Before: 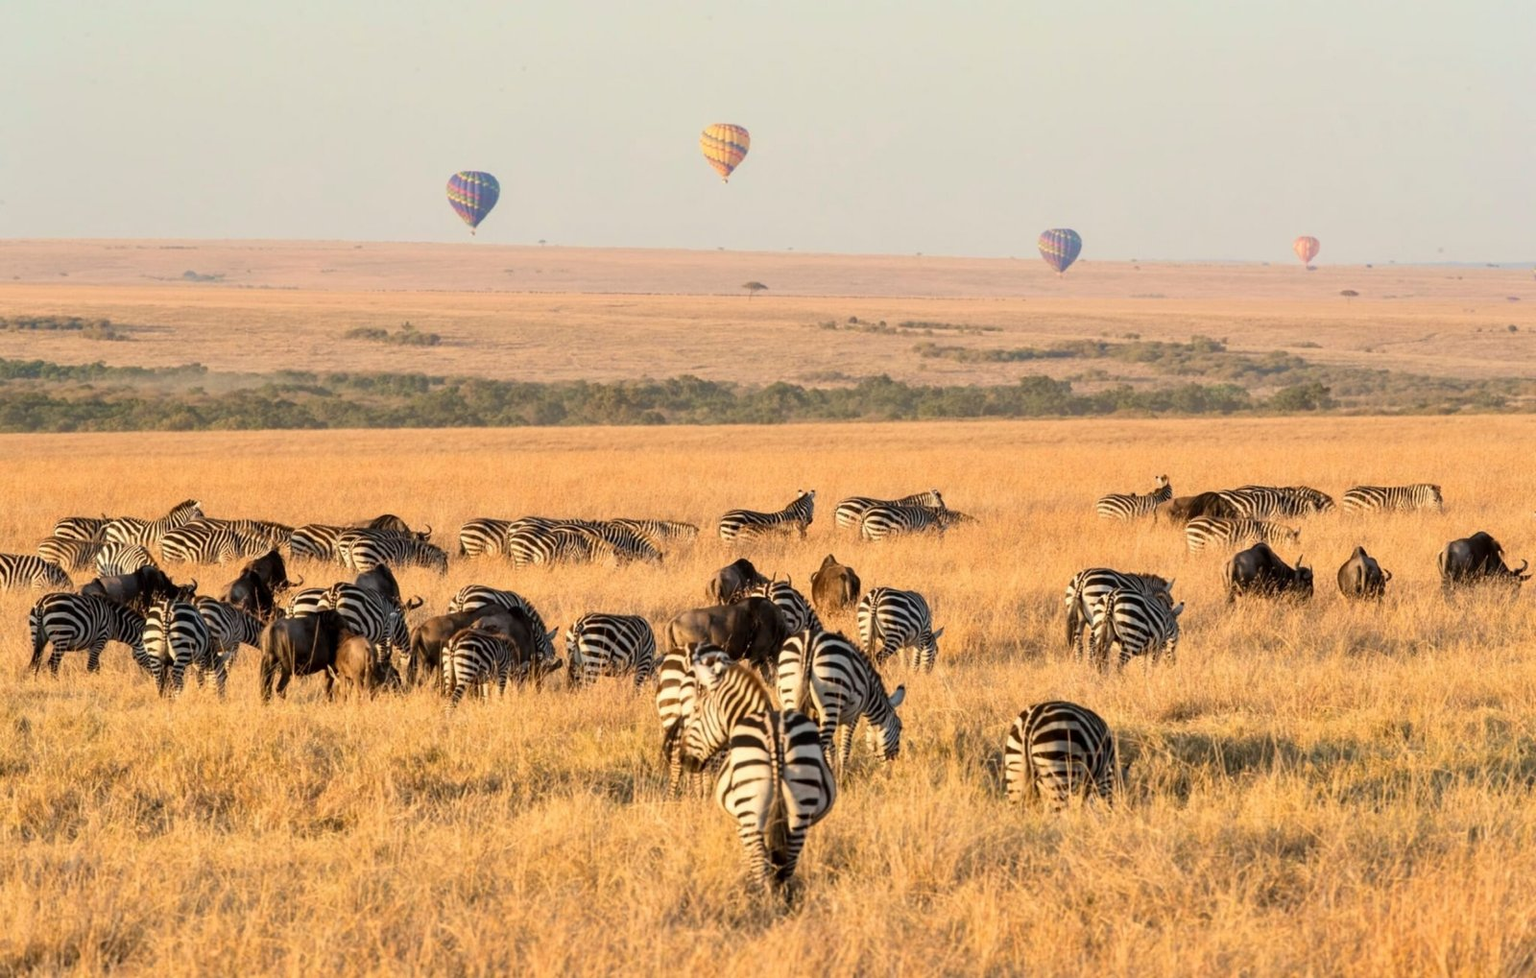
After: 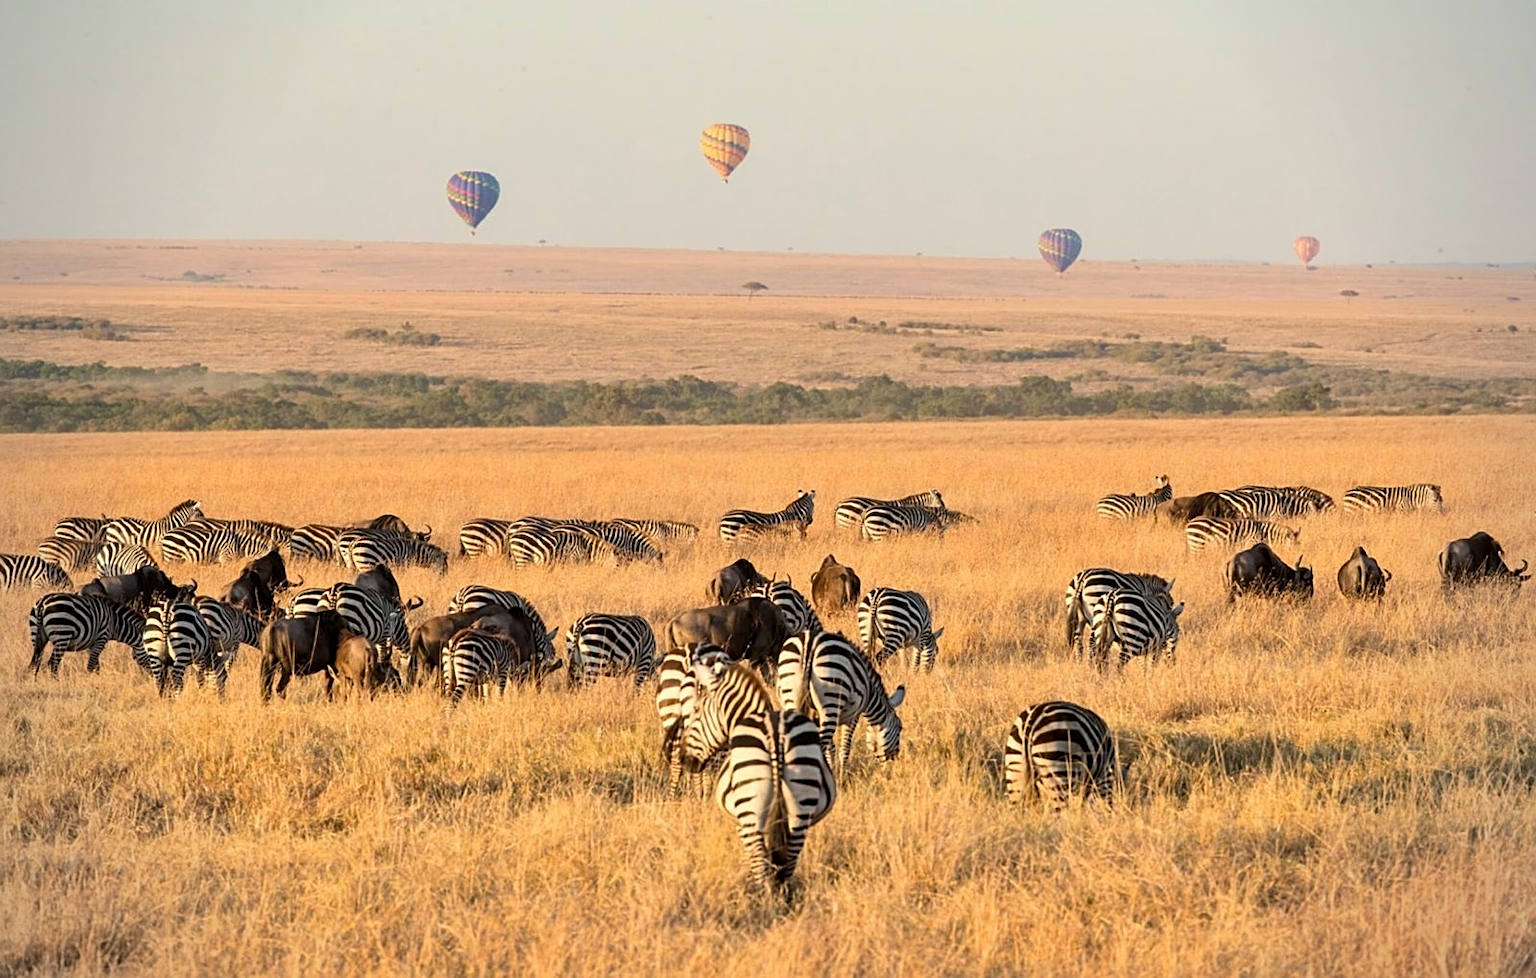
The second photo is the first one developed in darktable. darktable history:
vignetting: fall-off radius 60.65%
sharpen: on, module defaults
